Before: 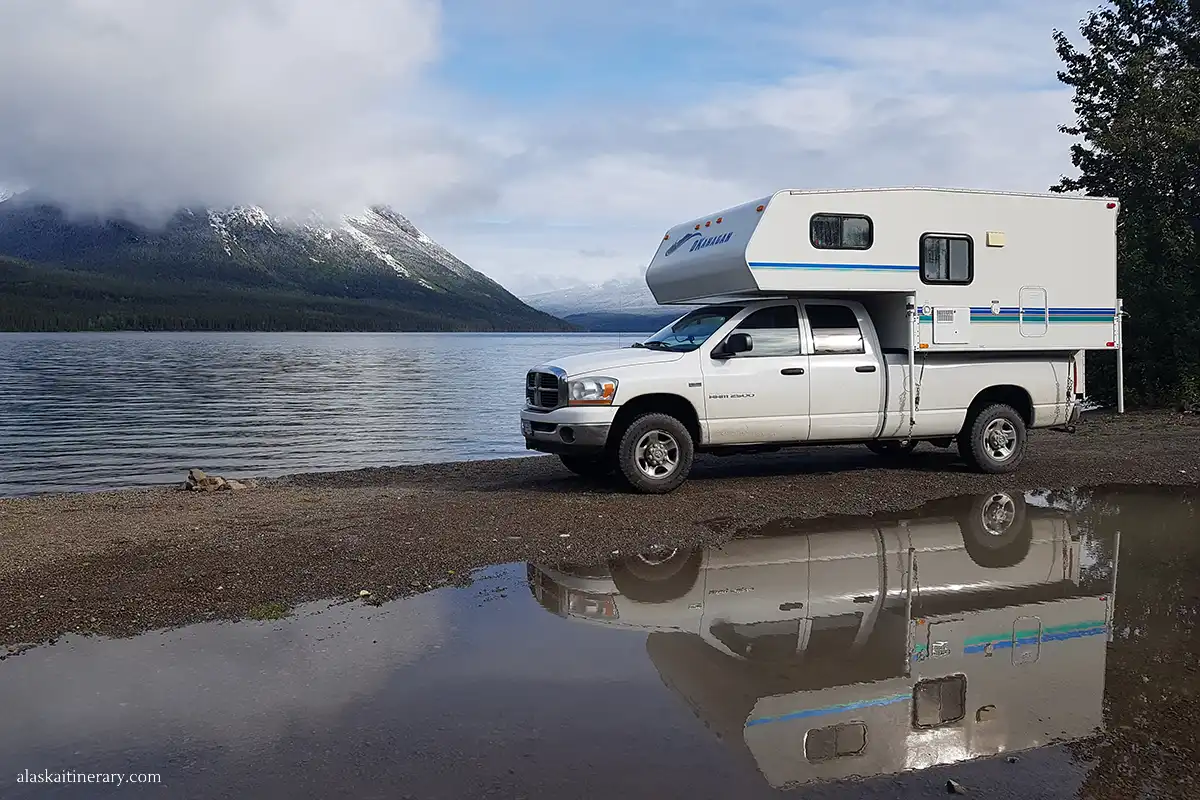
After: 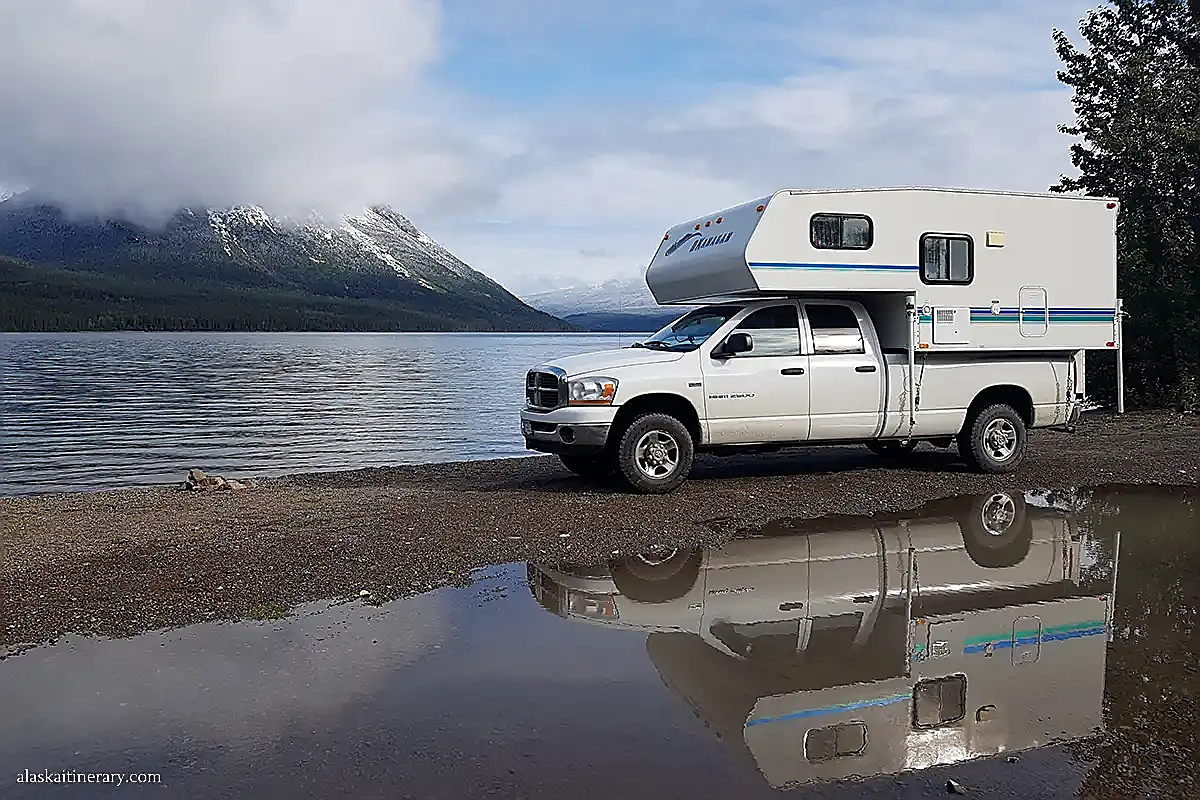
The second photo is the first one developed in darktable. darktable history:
exposure: black level correction 0.001, compensate highlight preservation false
sharpen: radius 1.4, amount 1.25, threshold 0.7
